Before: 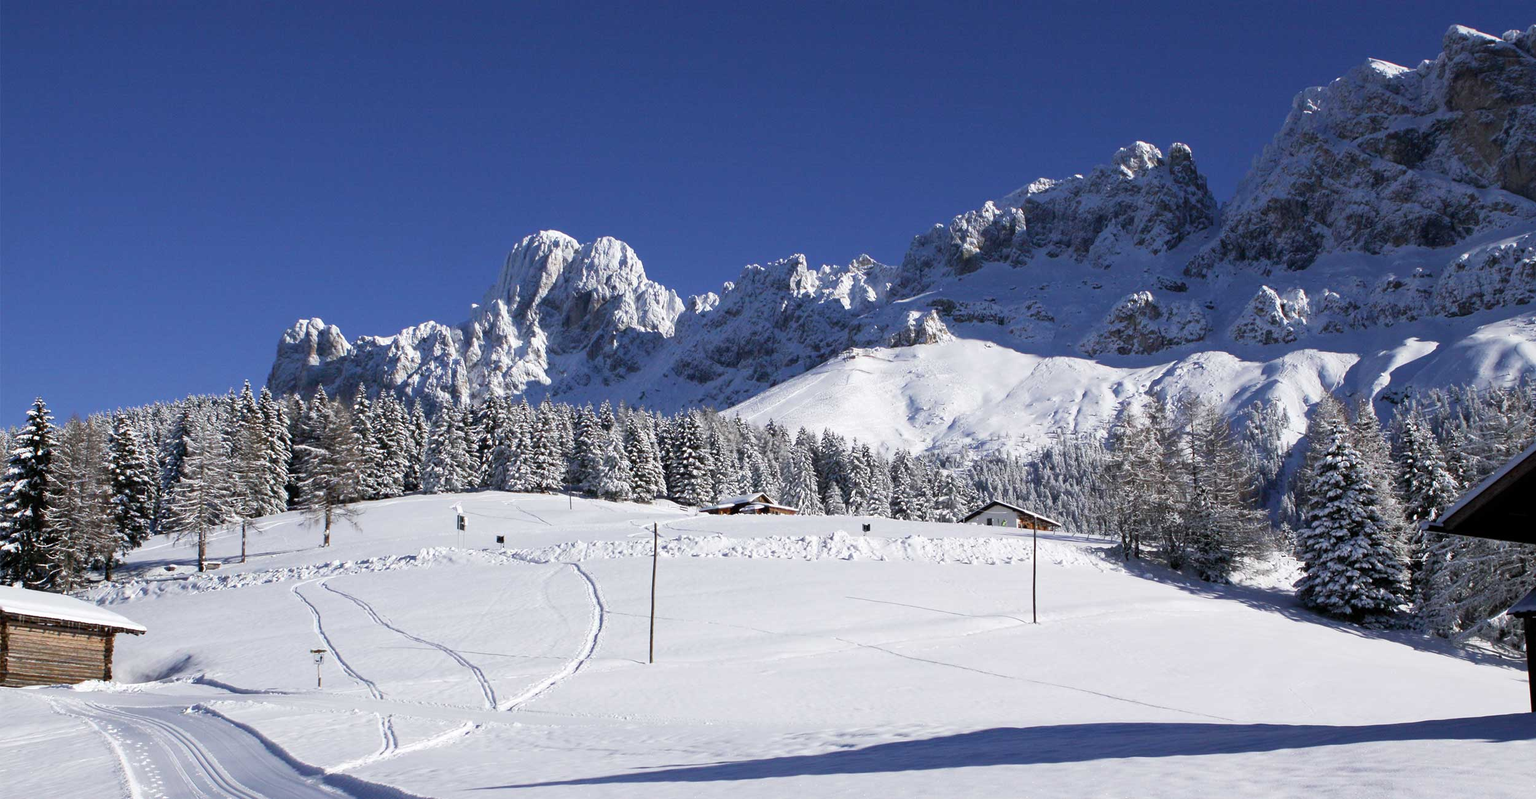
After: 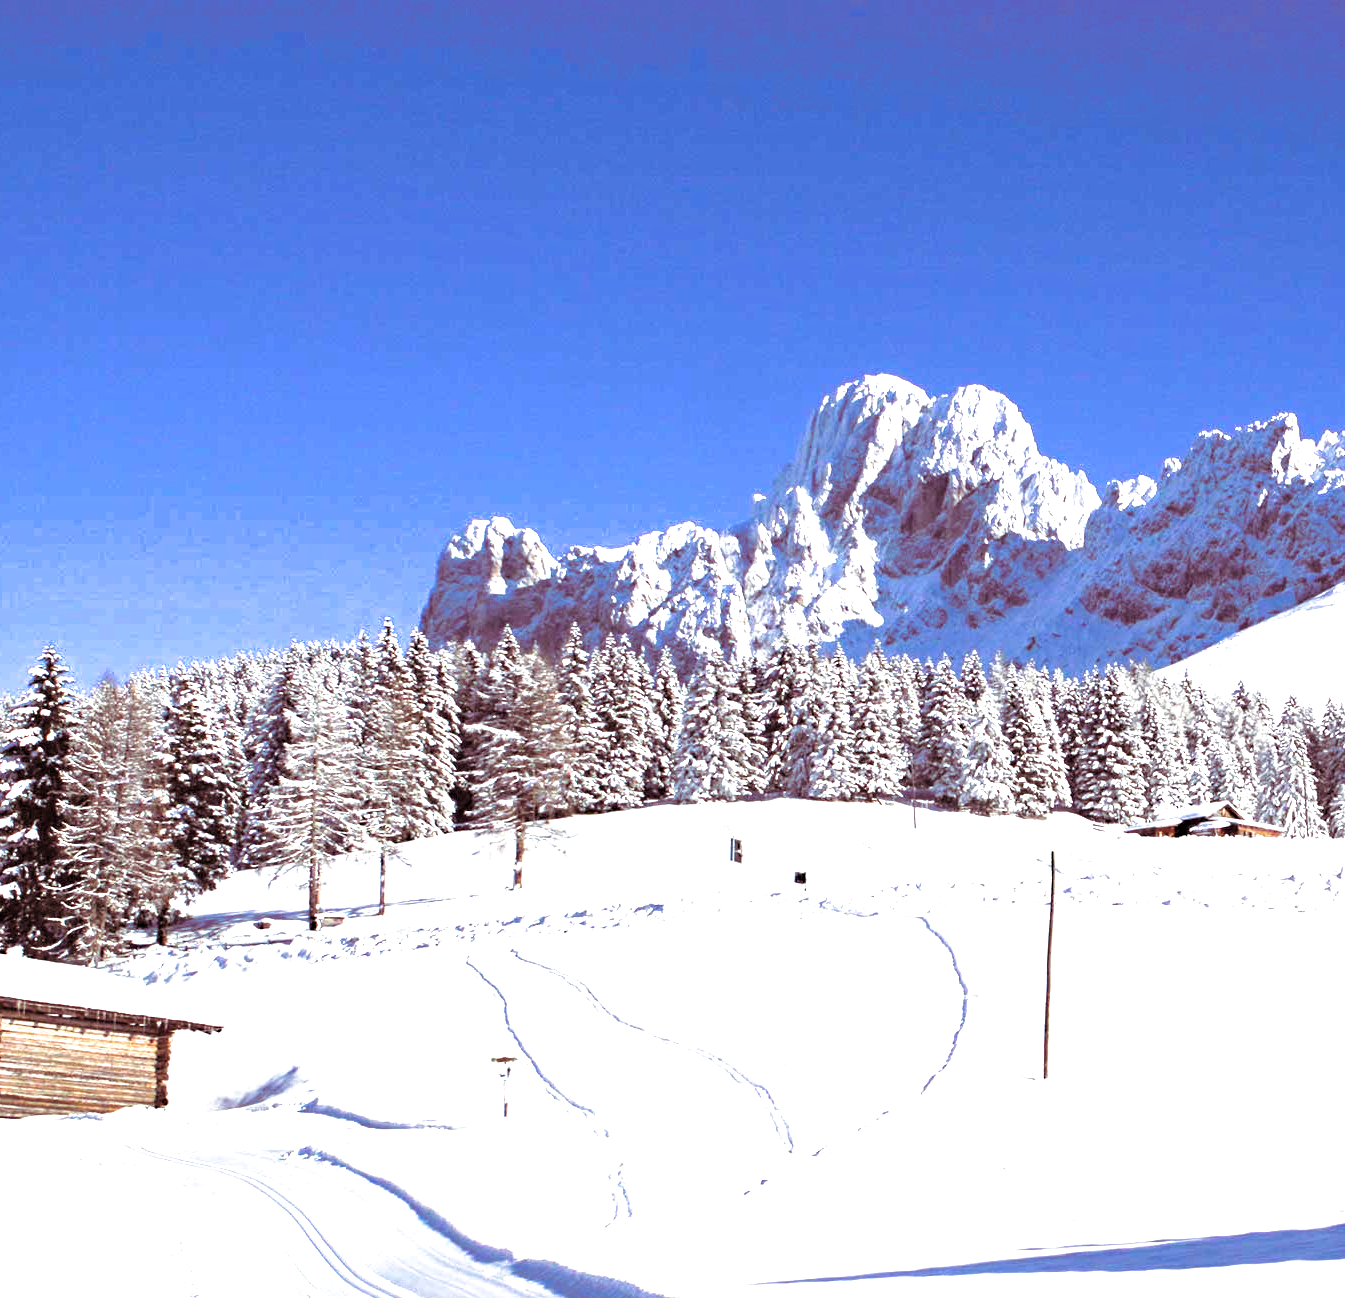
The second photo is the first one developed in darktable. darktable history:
crop: left 0.587%, right 45.588%, bottom 0.086%
exposure: black level correction 0, exposure 1.55 EV, compensate exposure bias true, compensate highlight preservation false
white balance: emerald 1
split-toning: on, module defaults
haze removal: compatibility mode true, adaptive false
